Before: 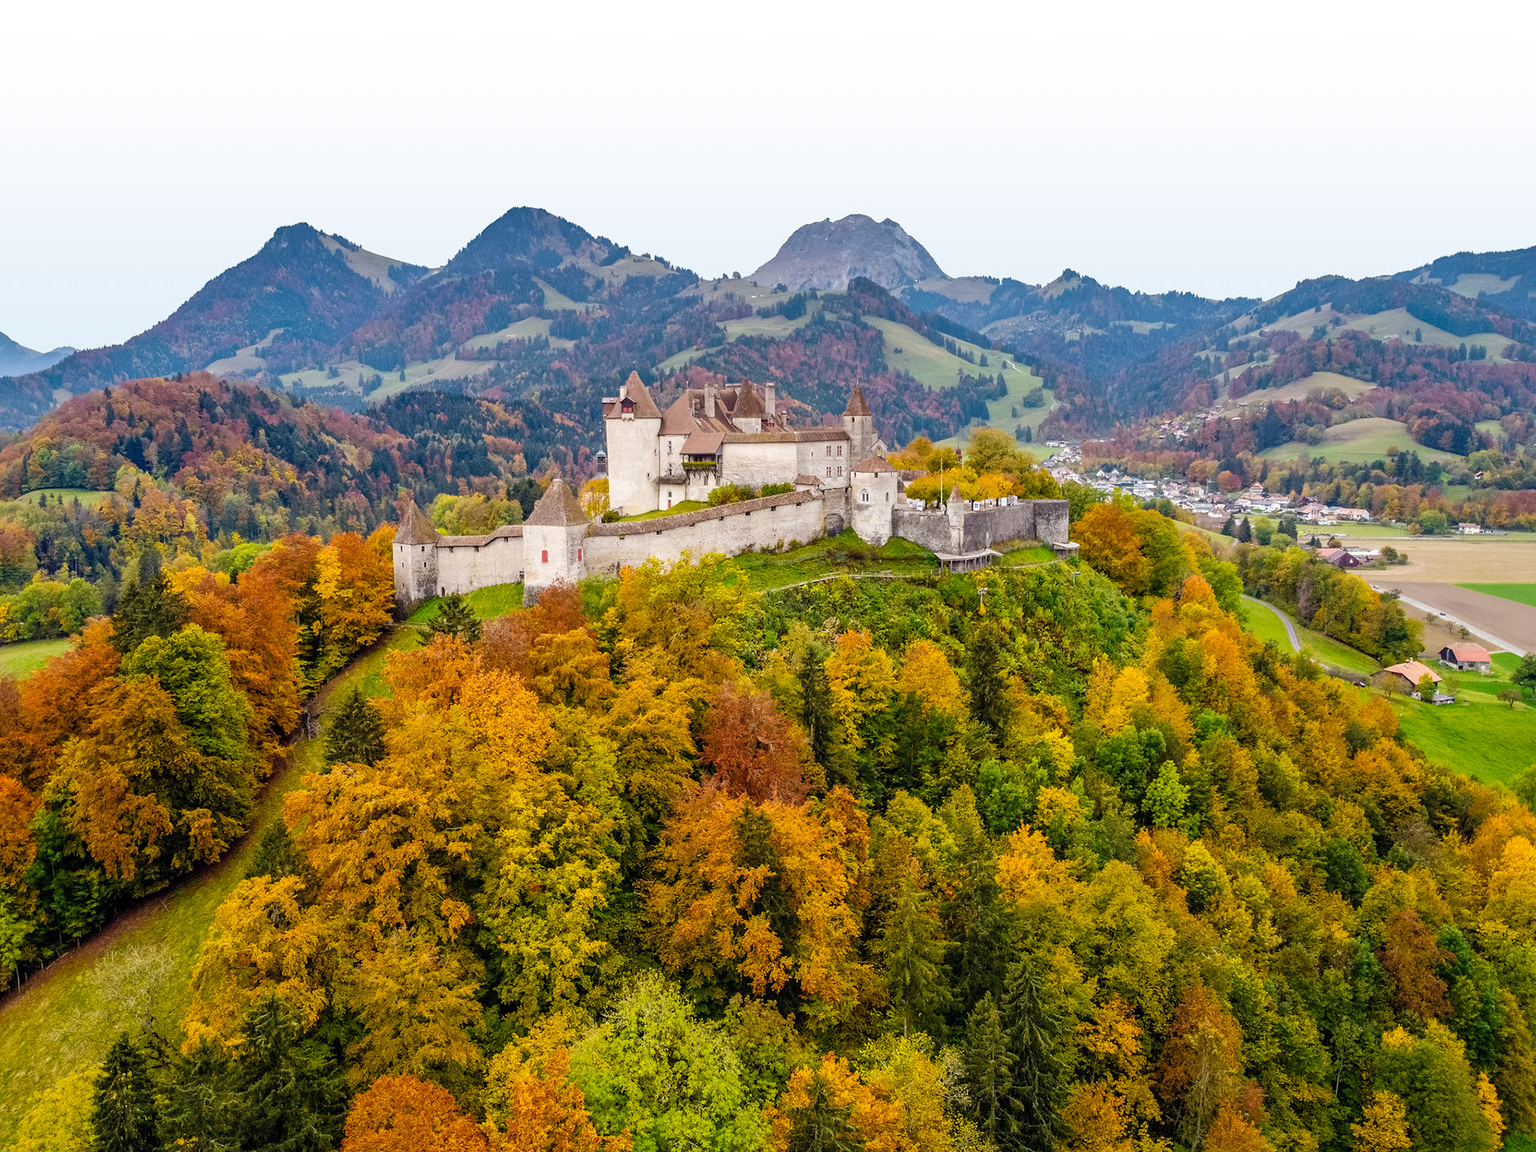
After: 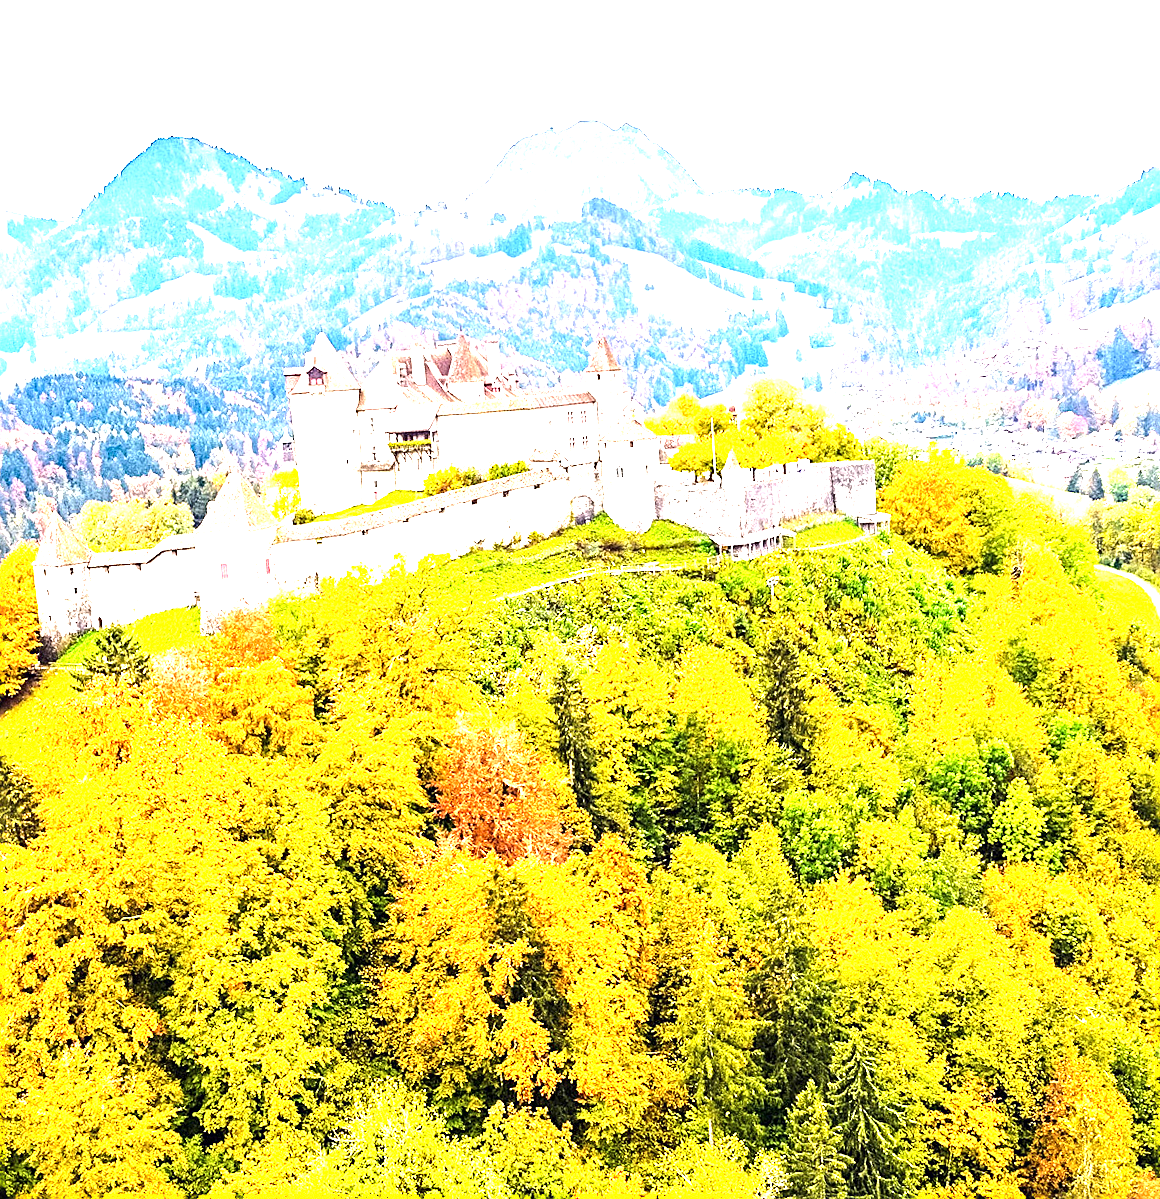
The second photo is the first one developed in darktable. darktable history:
crop and rotate: left 22.918%, top 5.629%, right 14.711%, bottom 2.247%
tone equalizer: -8 EV -0.75 EV, -7 EV -0.7 EV, -6 EV -0.6 EV, -5 EV -0.4 EV, -3 EV 0.4 EV, -2 EV 0.6 EV, -1 EV 0.7 EV, +0 EV 0.75 EV, edges refinement/feathering 500, mask exposure compensation -1.57 EV, preserve details no
exposure: exposure 2.25 EV, compensate highlight preservation false
sharpen: on, module defaults
rotate and perspective: rotation -3.52°, crop left 0.036, crop right 0.964, crop top 0.081, crop bottom 0.919
